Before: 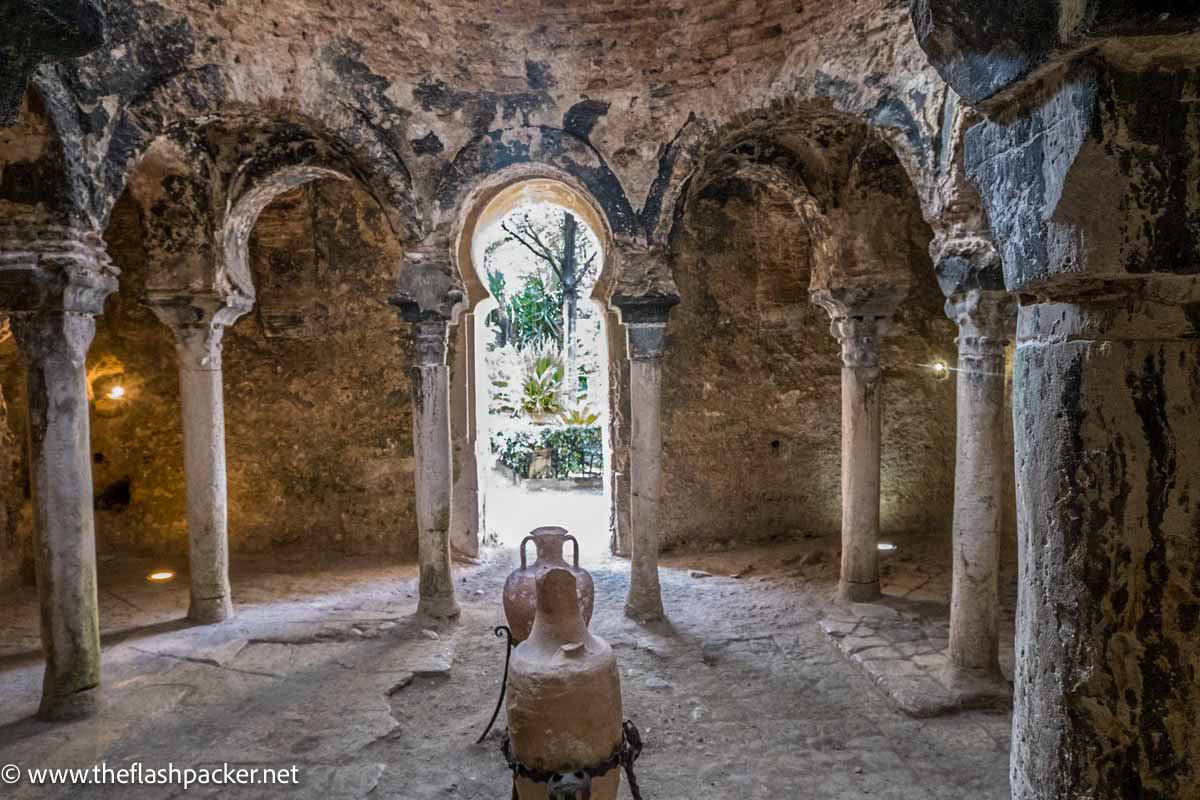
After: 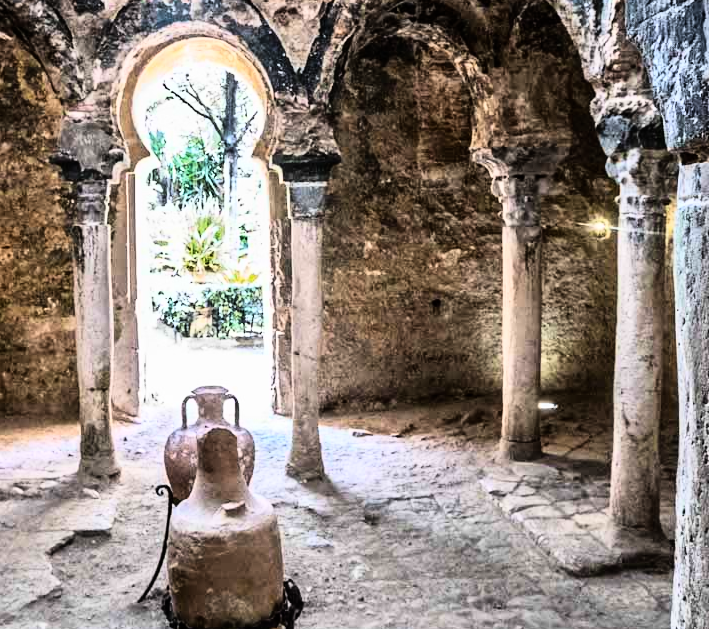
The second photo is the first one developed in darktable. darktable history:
rgb curve: curves: ch0 [(0, 0) (0.21, 0.15) (0.24, 0.21) (0.5, 0.75) (0.75, 0.96) (0.89, 0.99) (1, 1)]; ch1 [(0, 0.02) (0.21, 0.13) (0.25, 0.2) (0.5, 0.67) (0.75, 0.9) (0.89, 0.97) (1, 1)]; ch2 [(0, 0.02) (0.21, 0.13) (0.25, 0.2) (0.5, 0.67) (0.75, 0.9) (0.89, 0.97) (1, 1)], compensate middle gray true
crop and rotate: left 28.256%, top 17.734%, right 12.656%, bottom 3.573%
